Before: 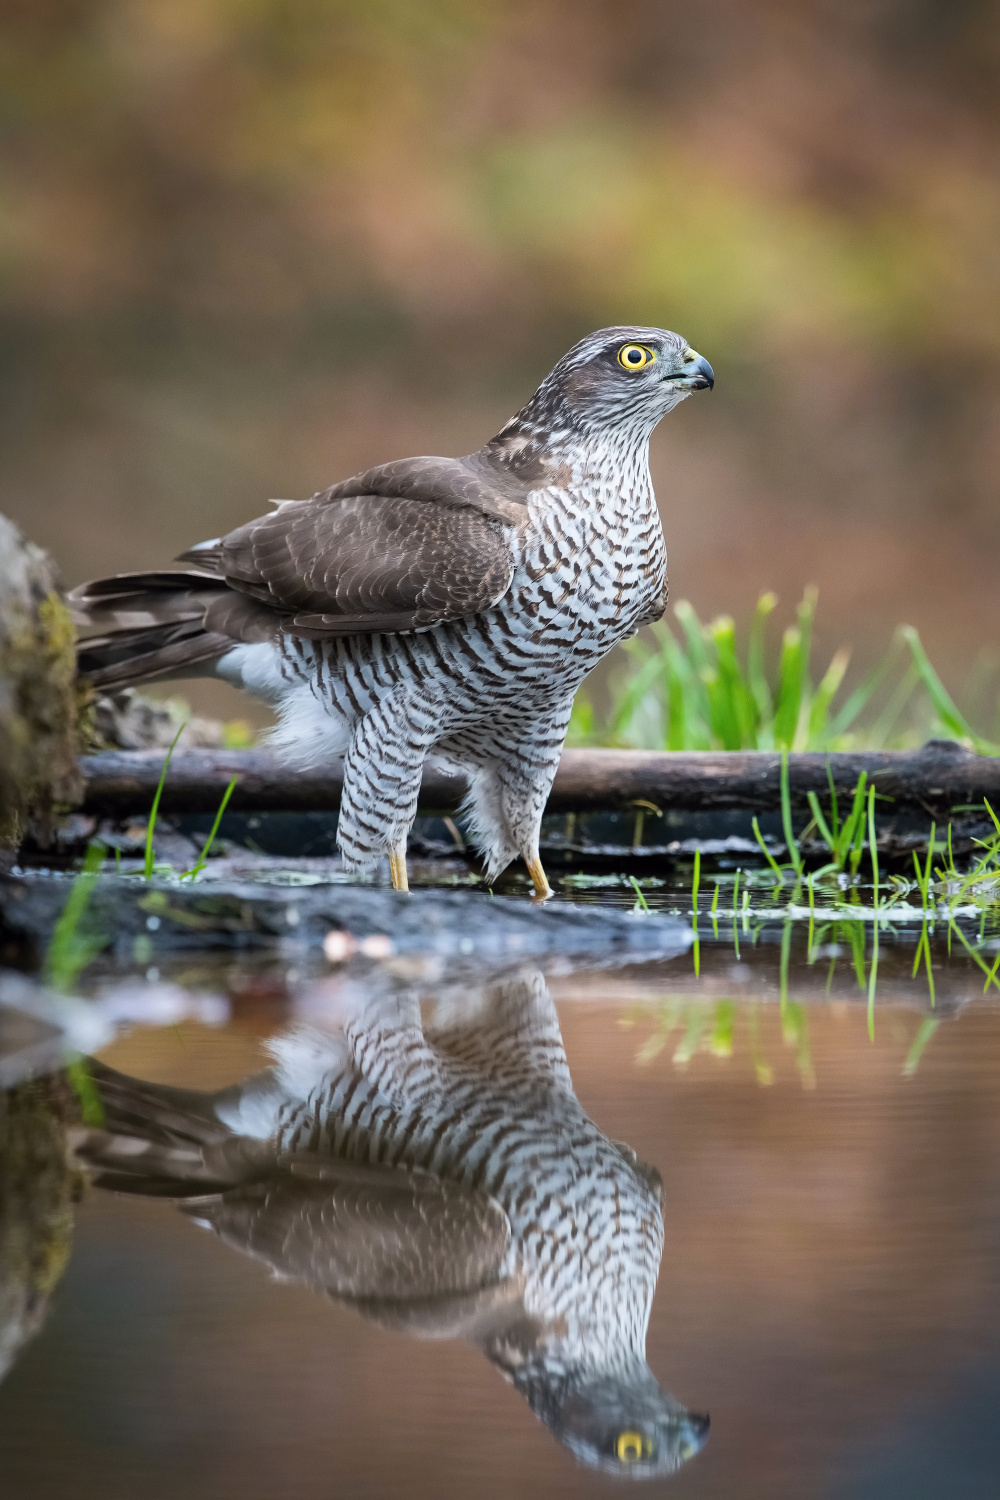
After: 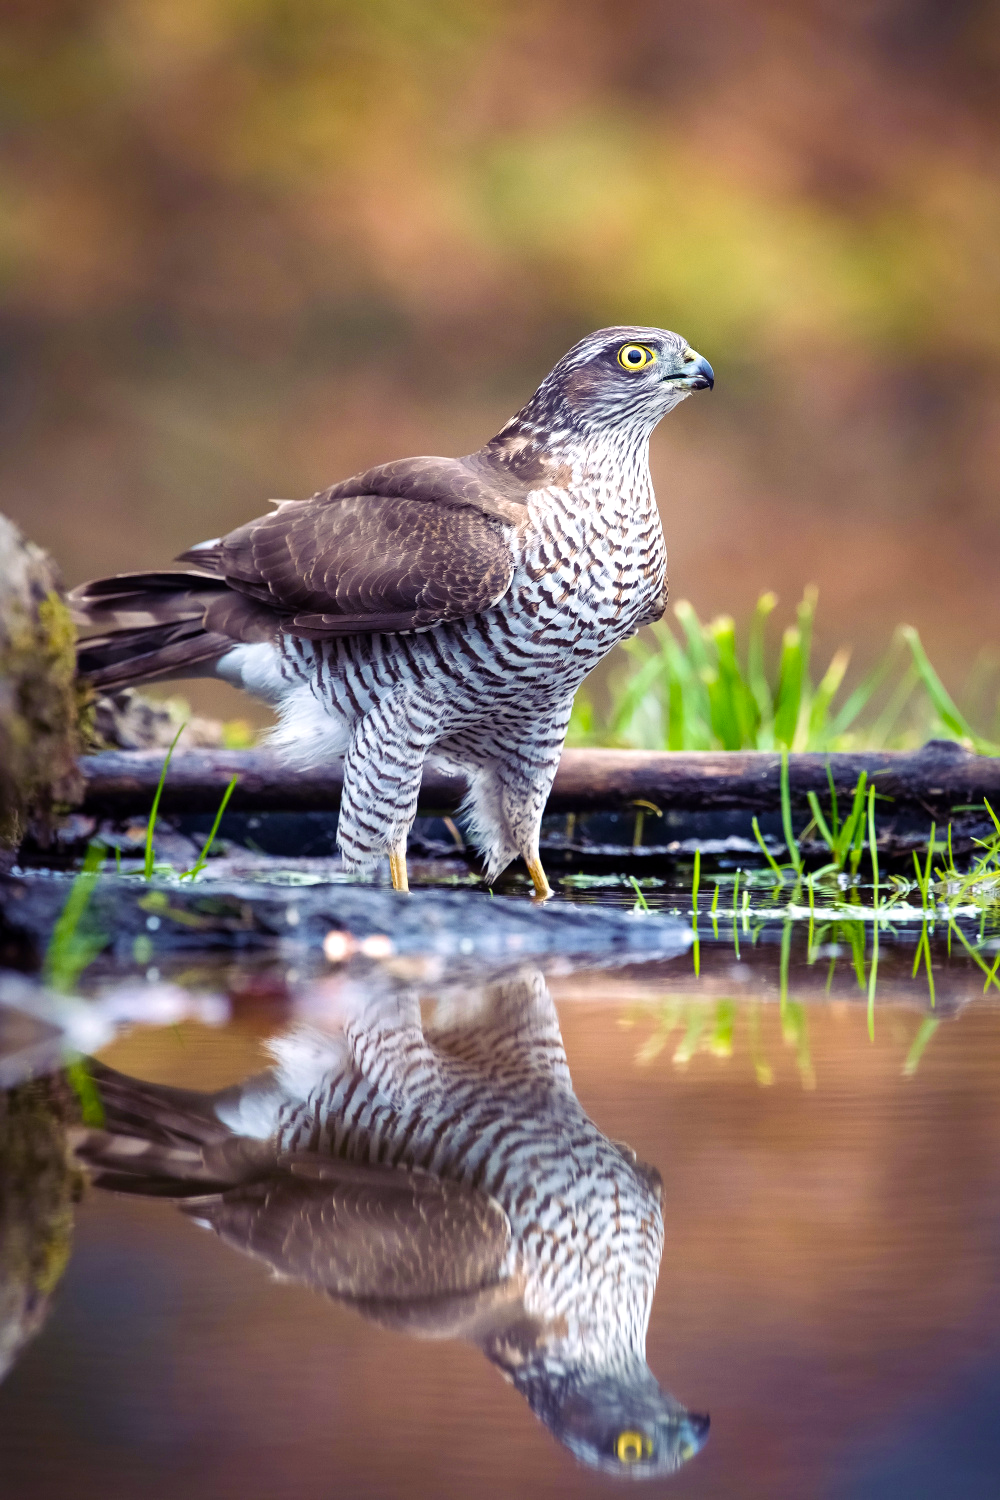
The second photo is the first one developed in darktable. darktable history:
color balance rgb: shadows lift › luminance -21.772%, shadows lift › chroma 9.045%, shadows lift › hue 282.48°, highlights gain › chroma 1.692%, highlights gain › hue 57.53°, perceptual saturation grading › global saturation 20.592%, perceptual saturation grading › highlights -19.871%, perceptual saturation grading › shadows 29.468%
velvia: on, module defaults
tone equalizer: -8 EV -0.389 EV, -7 EV -0.391 EV, -6 EV -0.31 EV, -5 EV -0.25 EV, -3 EV 0.207 EV, -2 EV 0.317 EV, -1 EV 0.414 EV, +0 EV 0.433 EV
